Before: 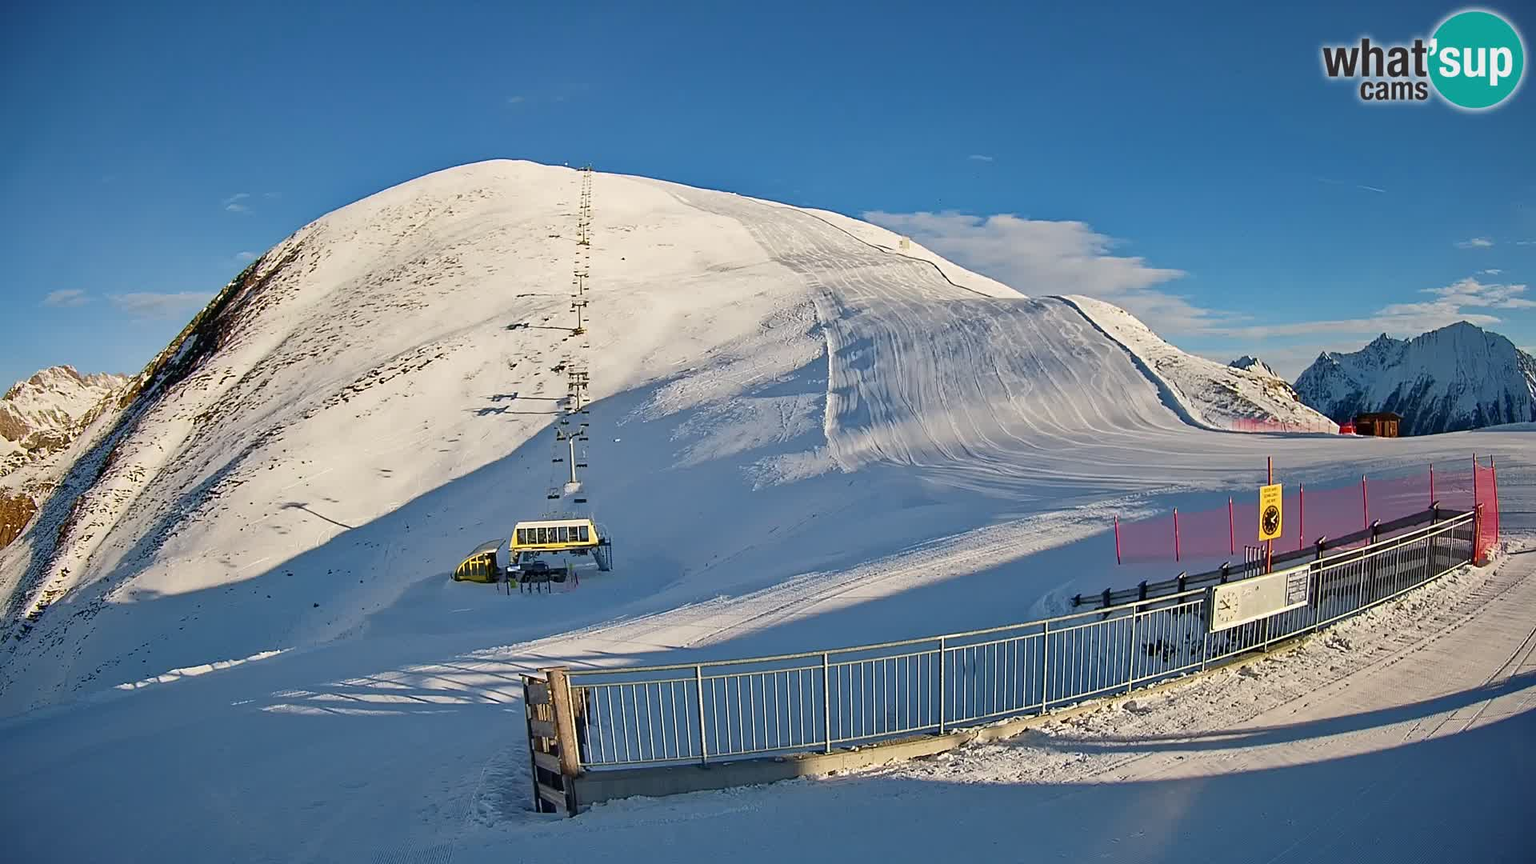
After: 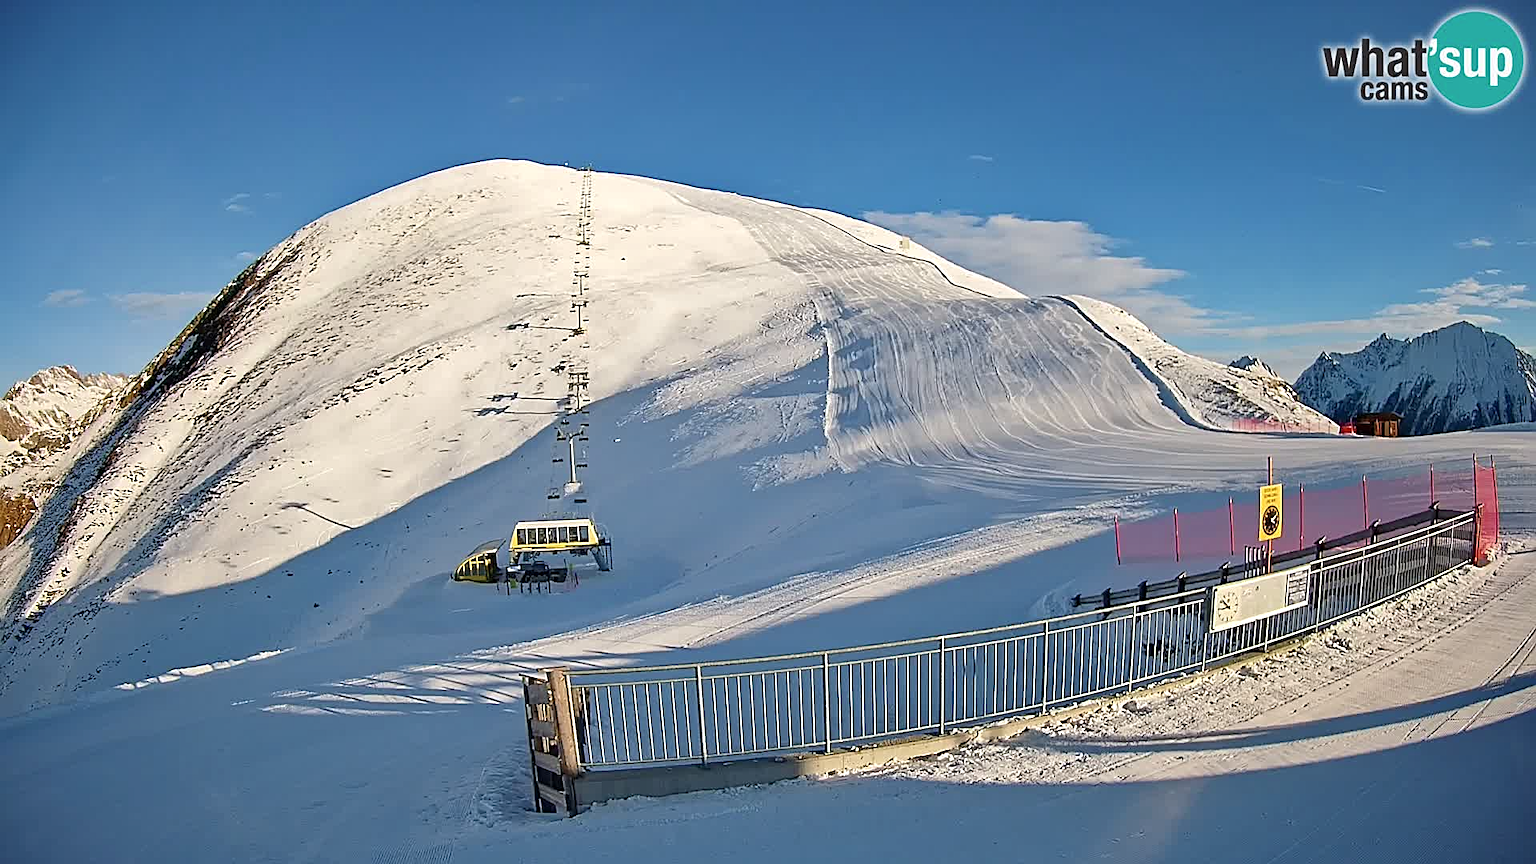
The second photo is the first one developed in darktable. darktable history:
sharpen: on, module defaults
tone equalizer: -8 EV -1.84 EV, -7 EV -1.16 EV, -6 EV -1.62 EV, smoothing diameter 25%, edges refinement/feathering 10, preserve details guided filter
shadows and highlights: radius 44.78, white point adjustment 6.64, compress 79.65%, highlights color adjustment 78.42%, soften with gaussian
